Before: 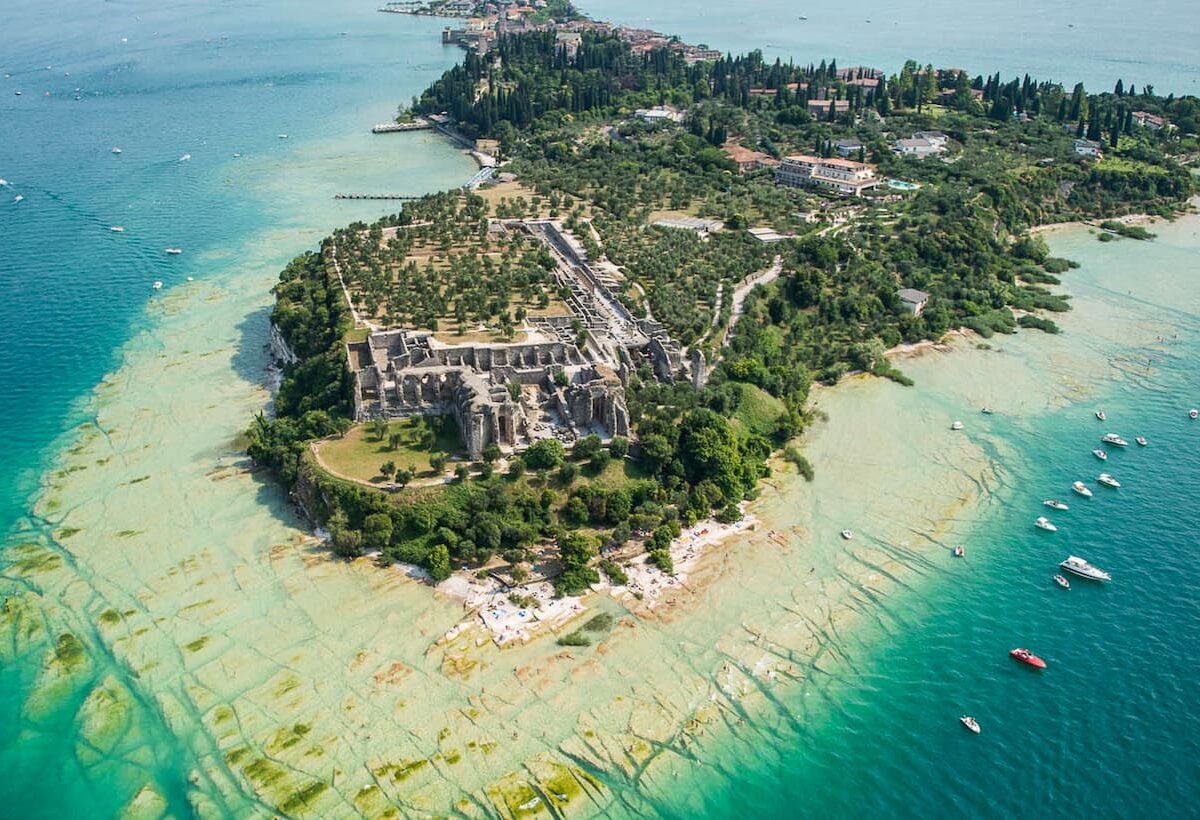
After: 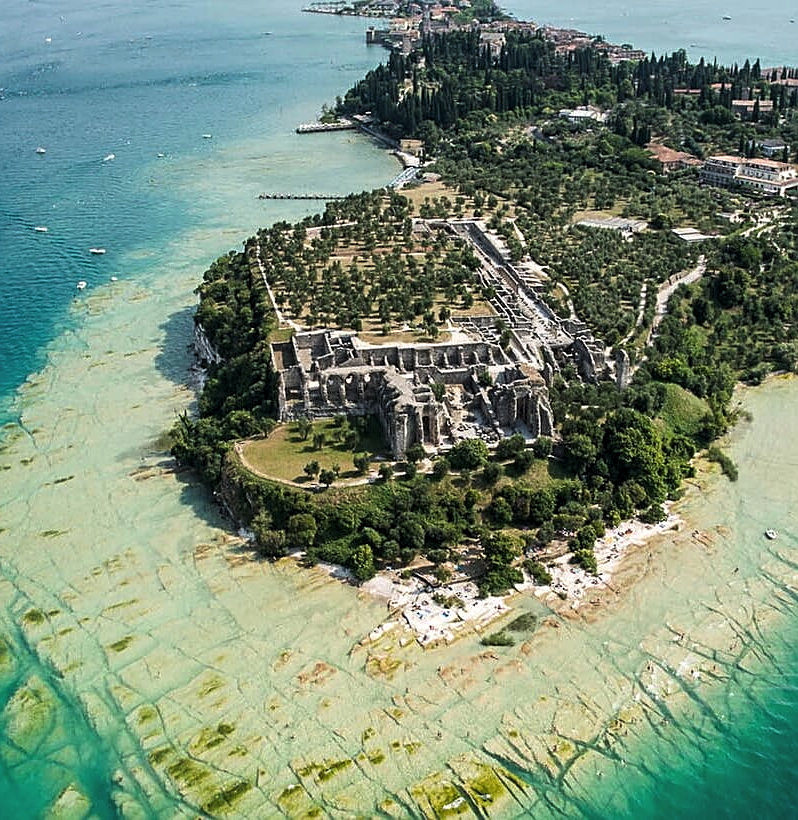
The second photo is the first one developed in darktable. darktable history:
sharpen: radius 1.961
crop and rotate: left 6.387%, right 27.098%
levels: levels [0.029, 0.545, 0.971]
